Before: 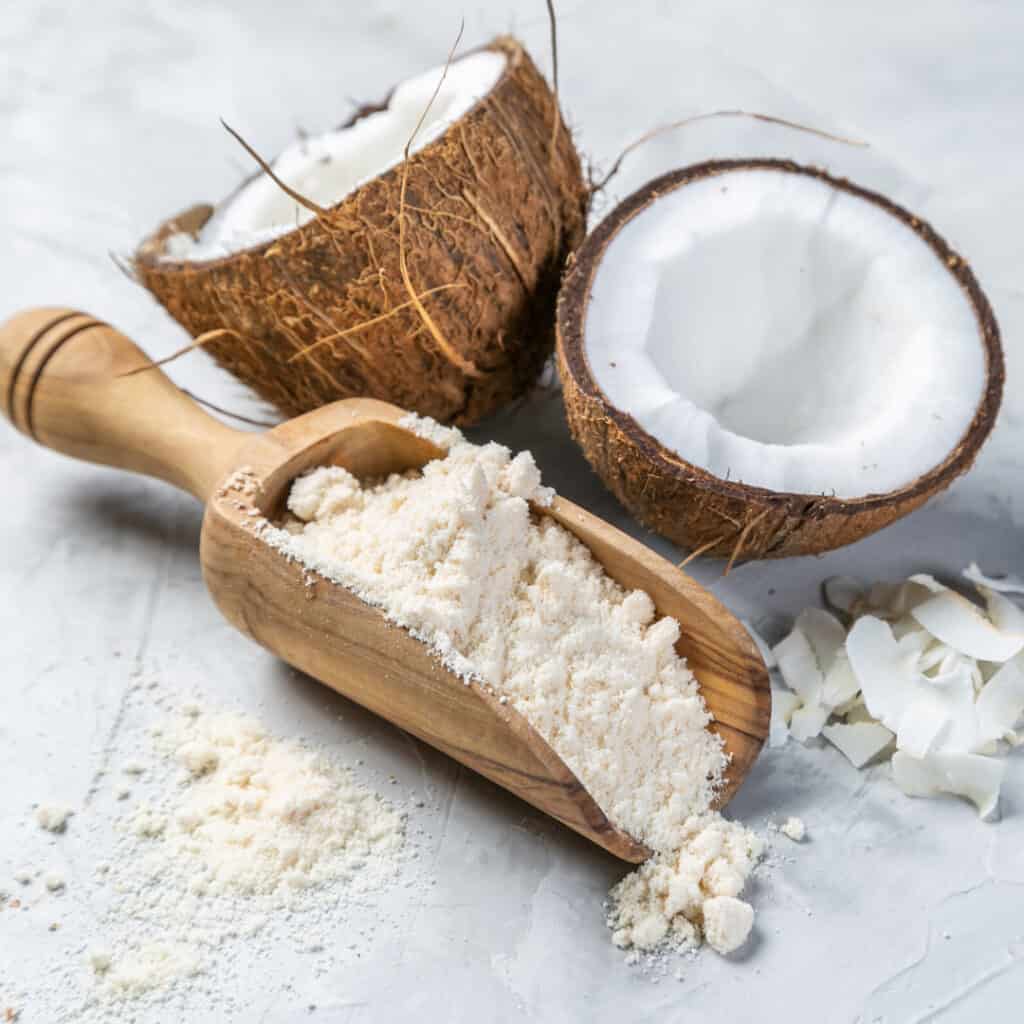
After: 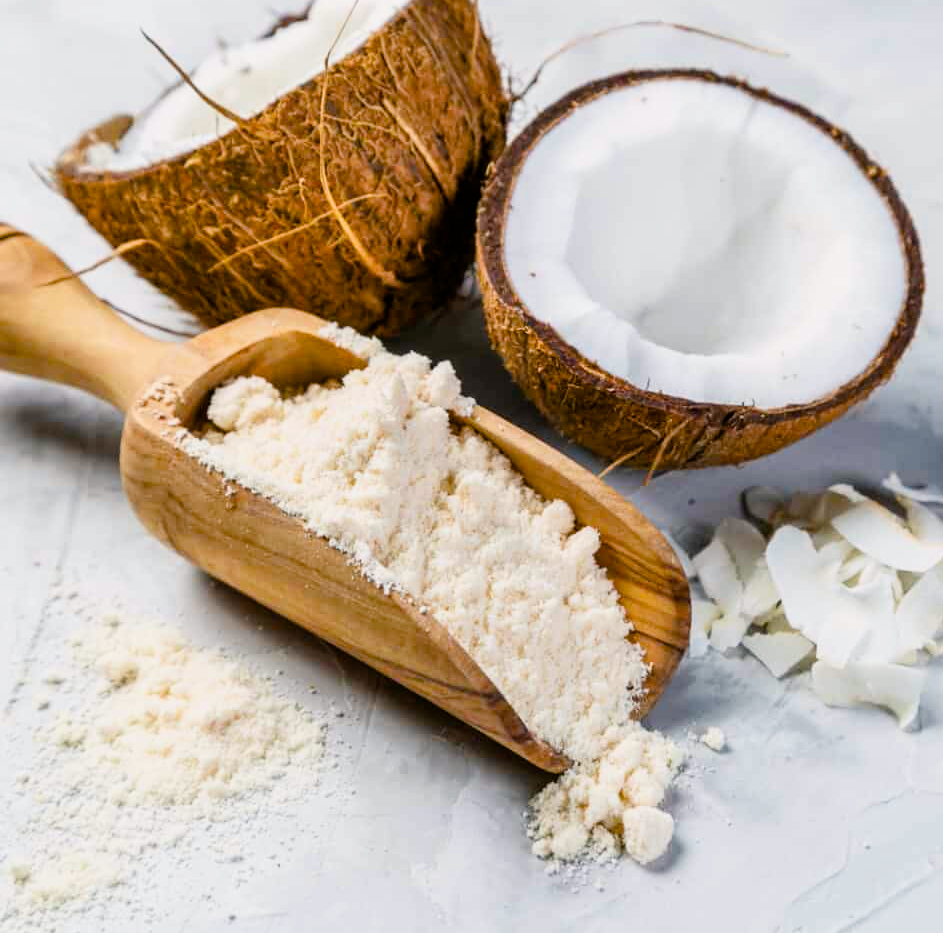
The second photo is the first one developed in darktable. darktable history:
color balance rgb: highlights gain › chroma 0.608%, highlights gain › hue 56.25°, linear chroma grading › global chroma 14.925%, perceptual saturation grading › global saturation 20%, perceptual saturation grading › highlights -25.128%, perceptual saturation grading › shadows 49.645%, global vibrance 15.166%
filmic rgb: black relative exposure -8.04 EV, white relative exposure 3 EV, hardness 5.33, contrast 1.237, iterations of high-quality reconstruction 0
crop and rotate: left 7.869%, top 8.862%
